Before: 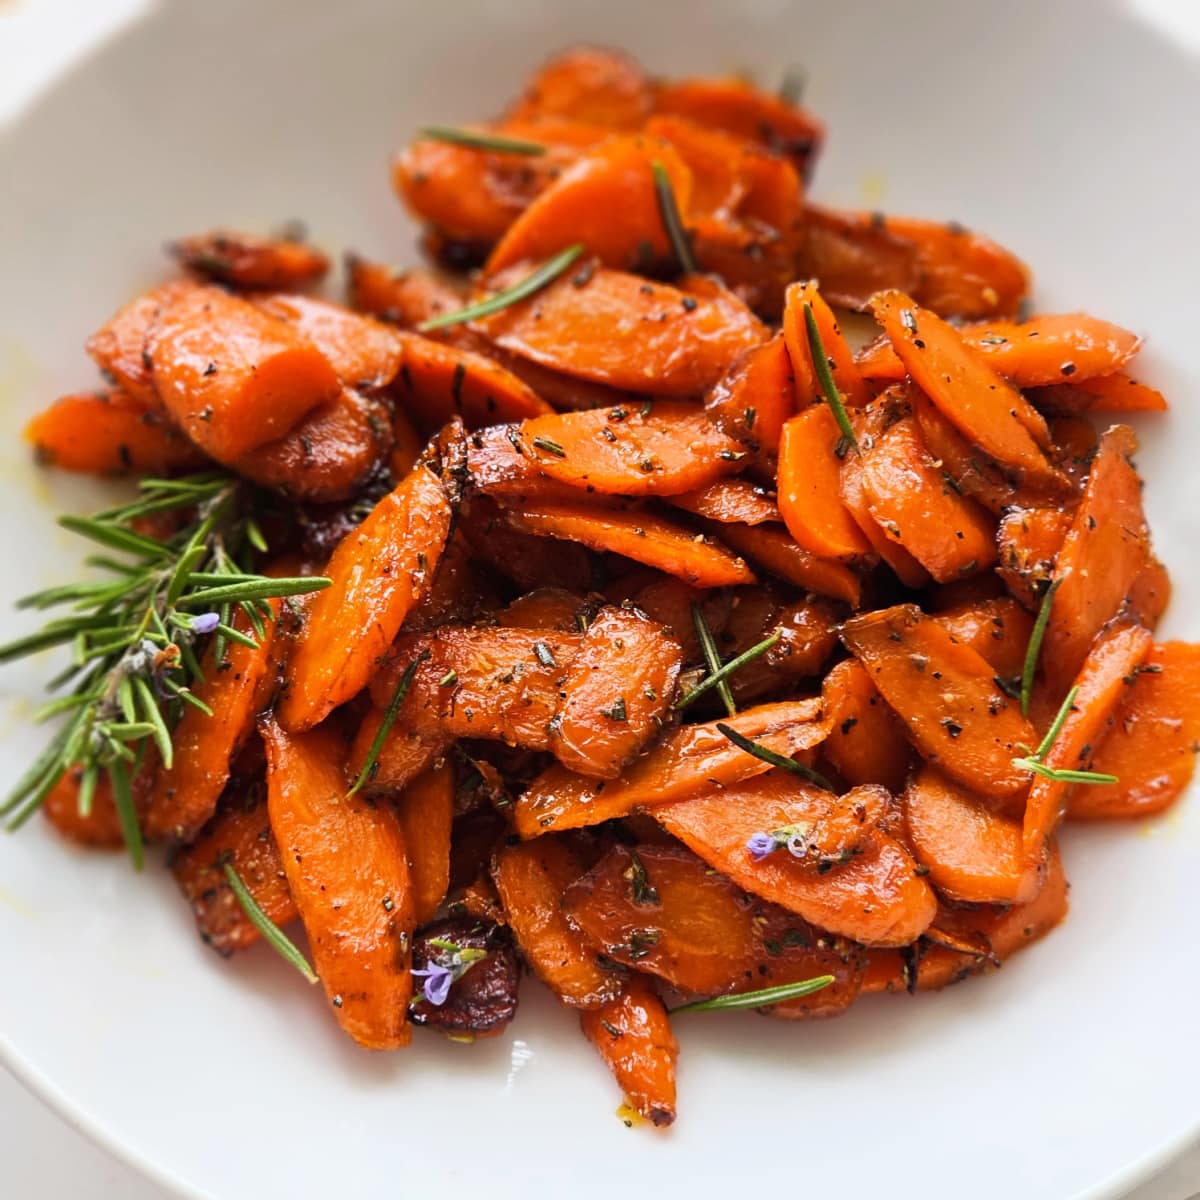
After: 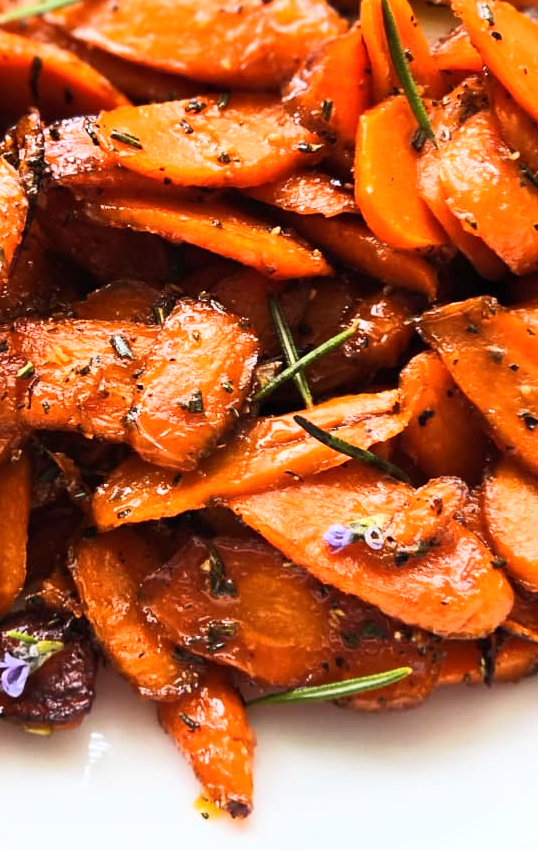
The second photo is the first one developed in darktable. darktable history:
tone equalizer: -8 EV 0.01 EV, -7 EV -0.003 EV, -6 EV 0.008 EV, -5 EV 0.035 EV, -4 EV 0.293 EV, -3 EV 0.623 EV, -2 EV 0.584 EV, -1 EV 0.196 EV, +0 EV 0.013 EV, edges refinement/feathering 500, mask exposure compensation -1.57 EV, preserve details no
crop: left 35.306%, top 25.748%, right 19.83%, bottom 3.37%
